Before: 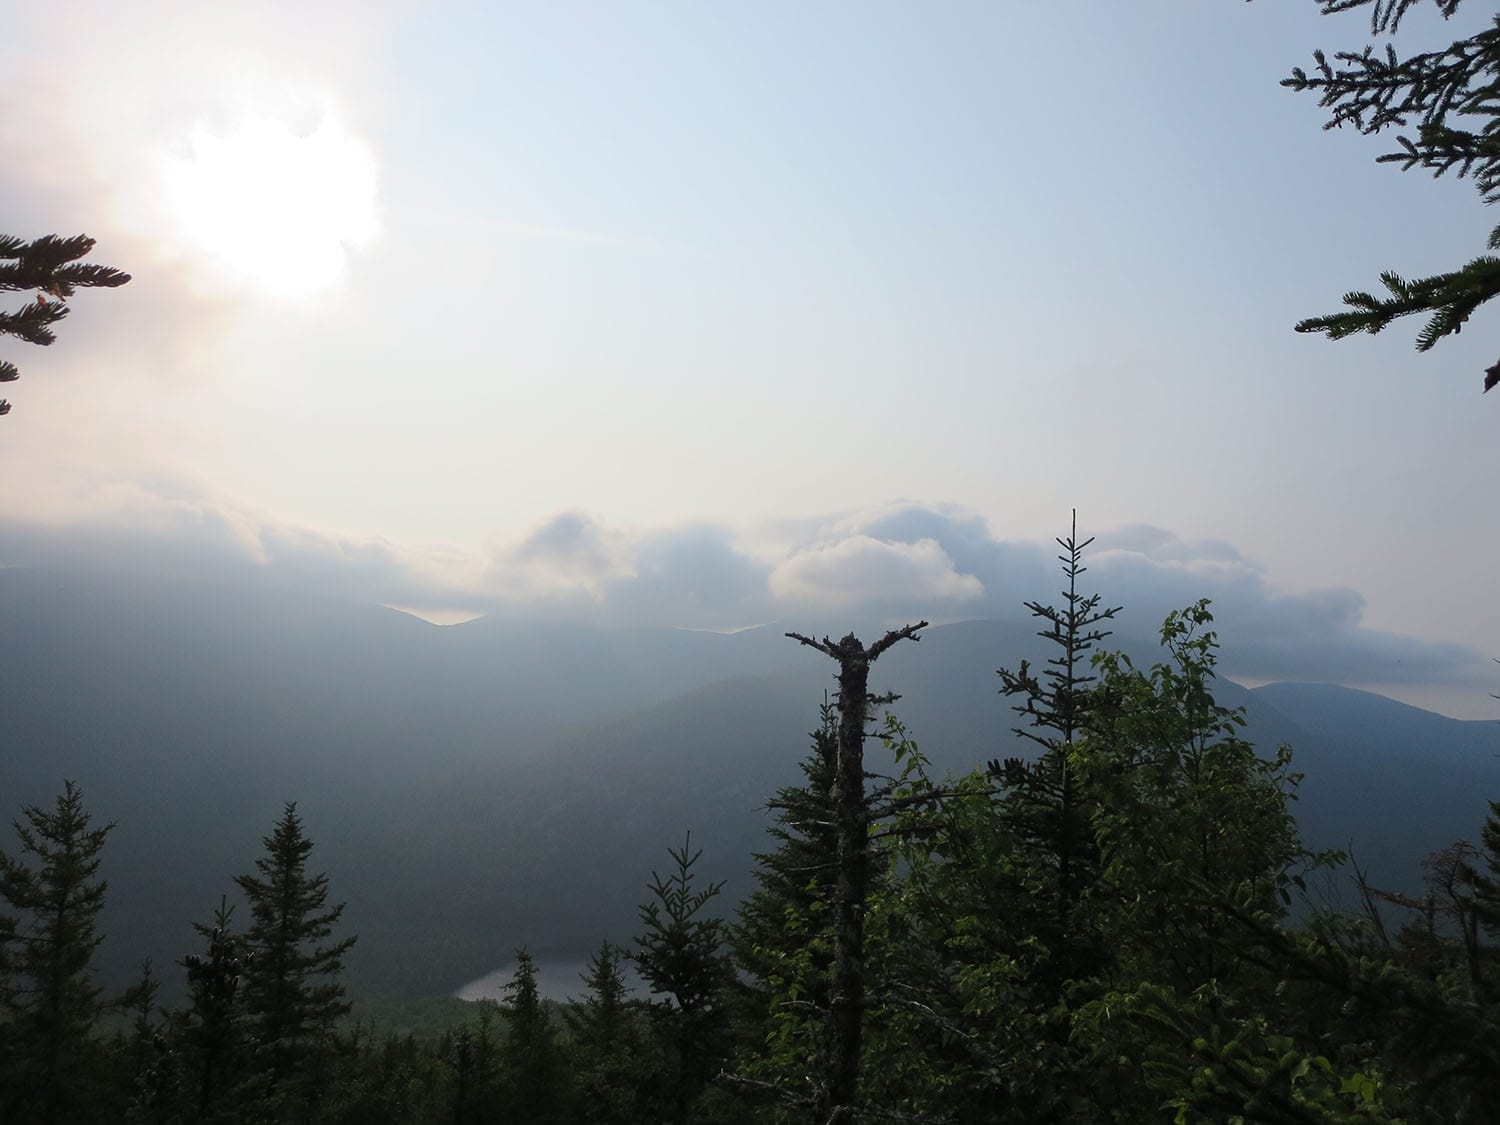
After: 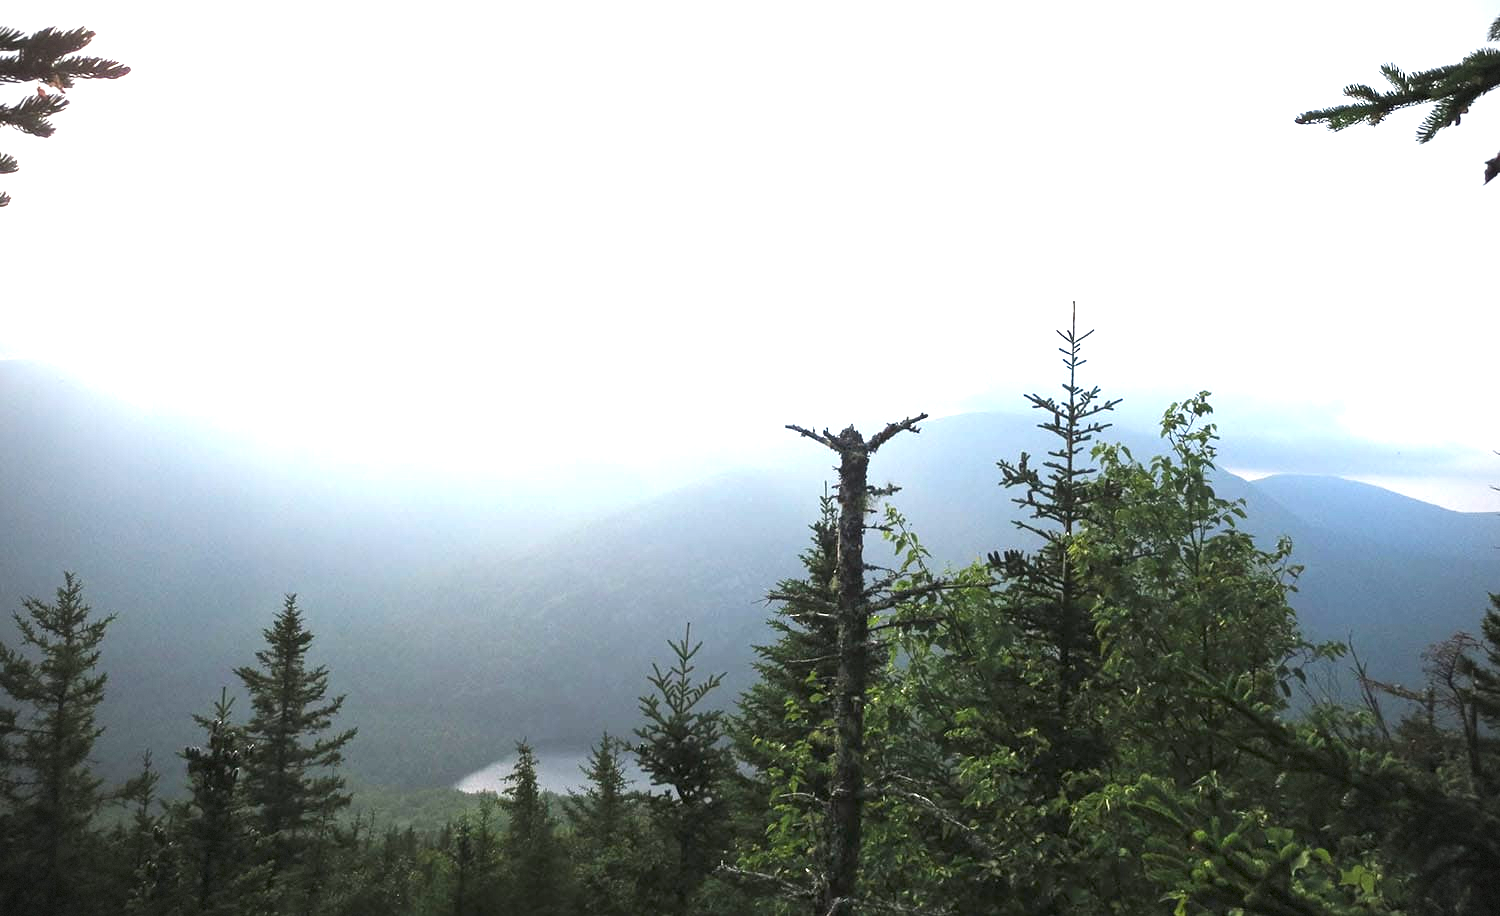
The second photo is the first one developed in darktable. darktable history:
vignetting: dithering 8-bit output, unbound false
exposure: black level correction 0, exposure 2.138 EV, compensate exposure bias true, compensate highlight preservation false
crop and rotate: top 18.507%
